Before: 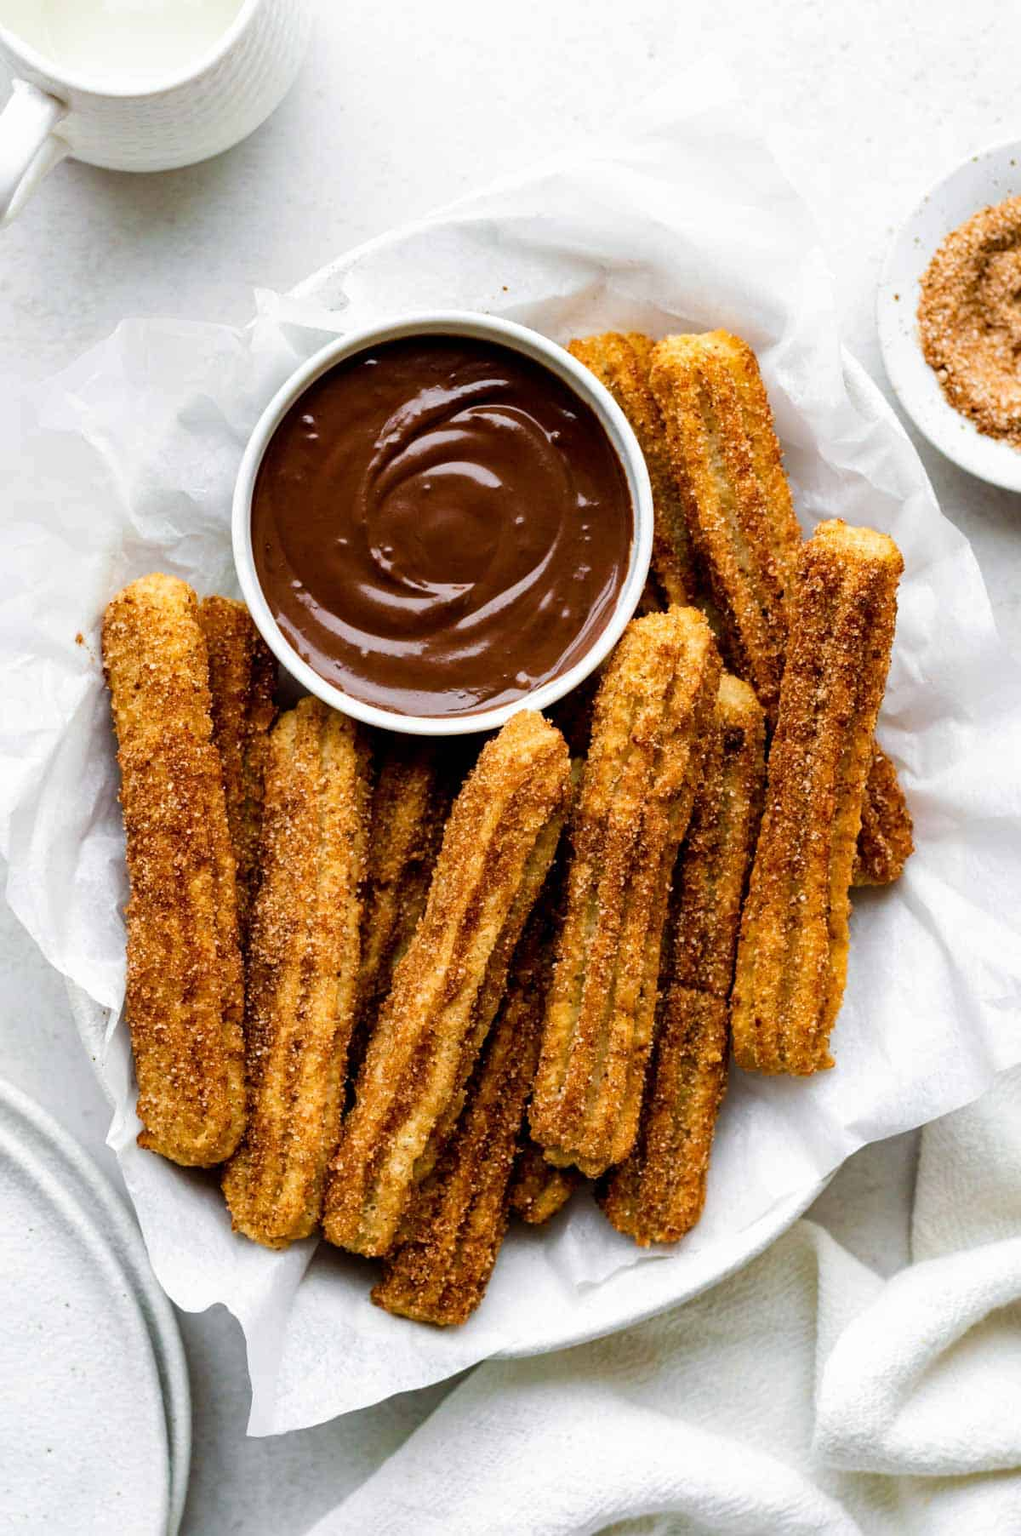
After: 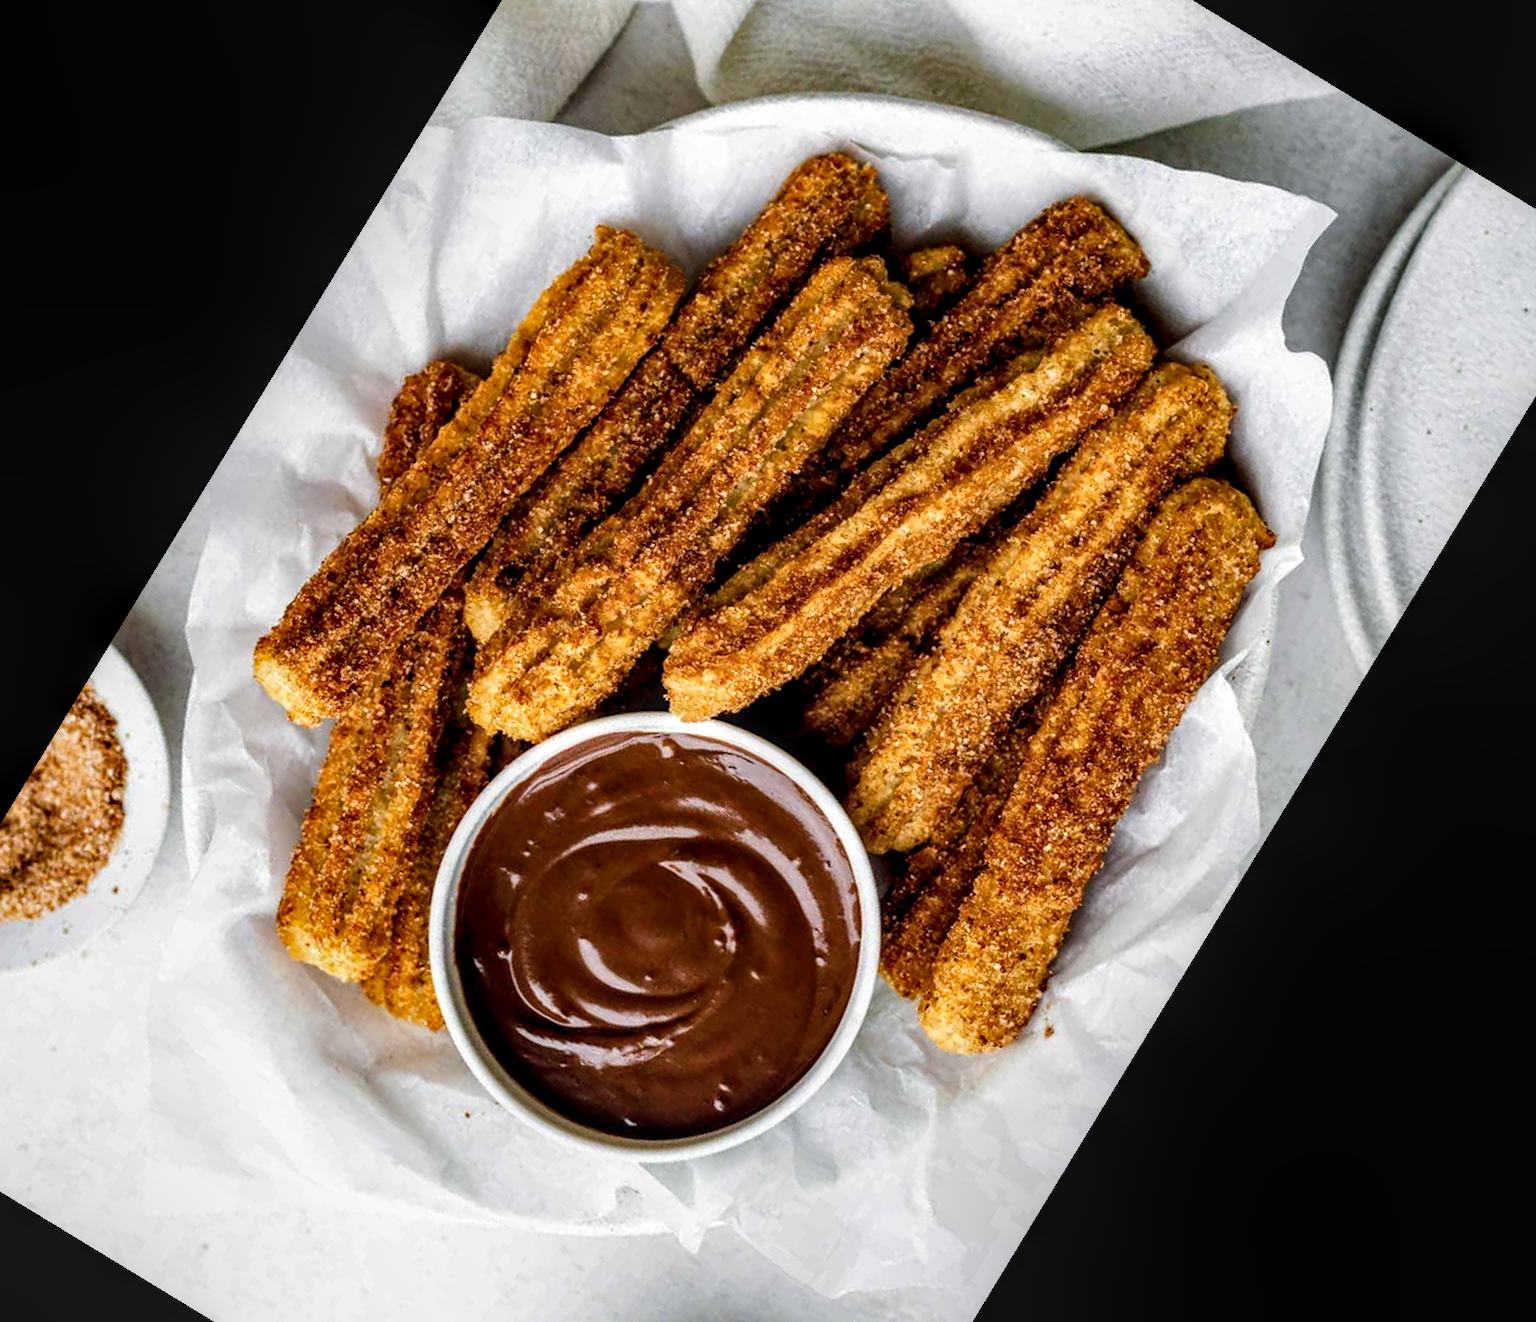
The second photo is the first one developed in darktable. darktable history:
crop and rotate: angle 148.68°, left 9.111%, top 15.603%, right 4.588%, bottom 17.041%
local contrast: highlights 25%, detail 150%
